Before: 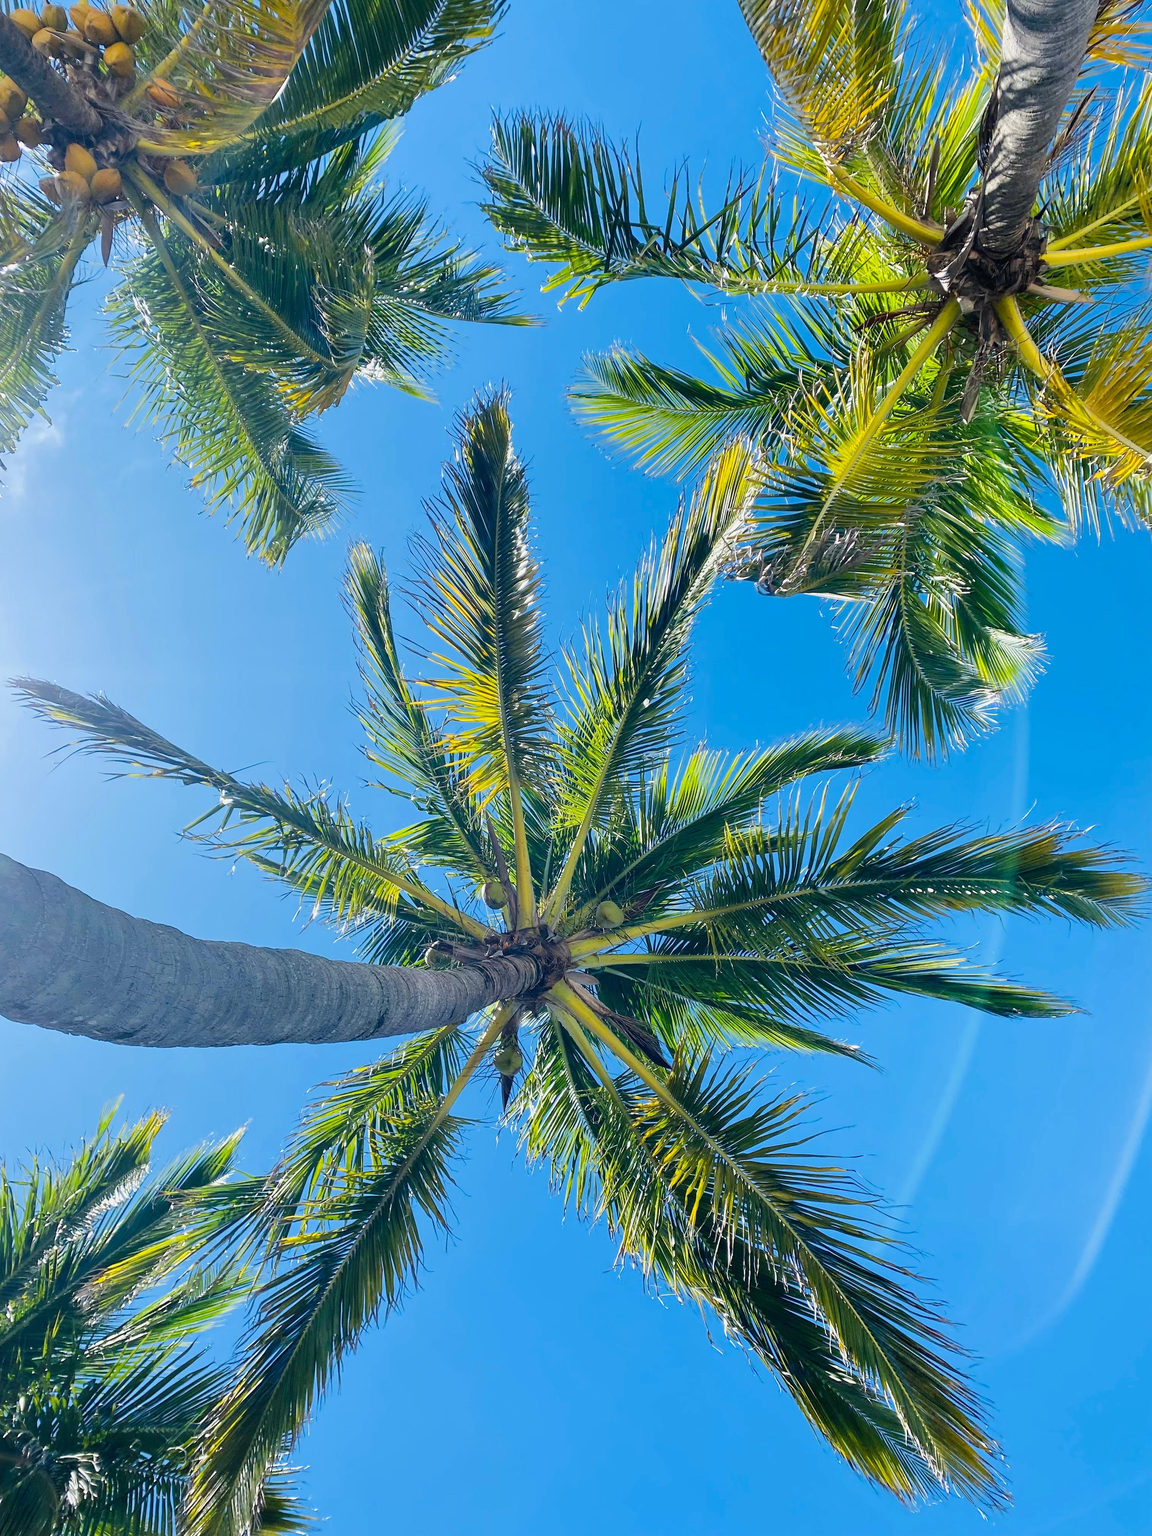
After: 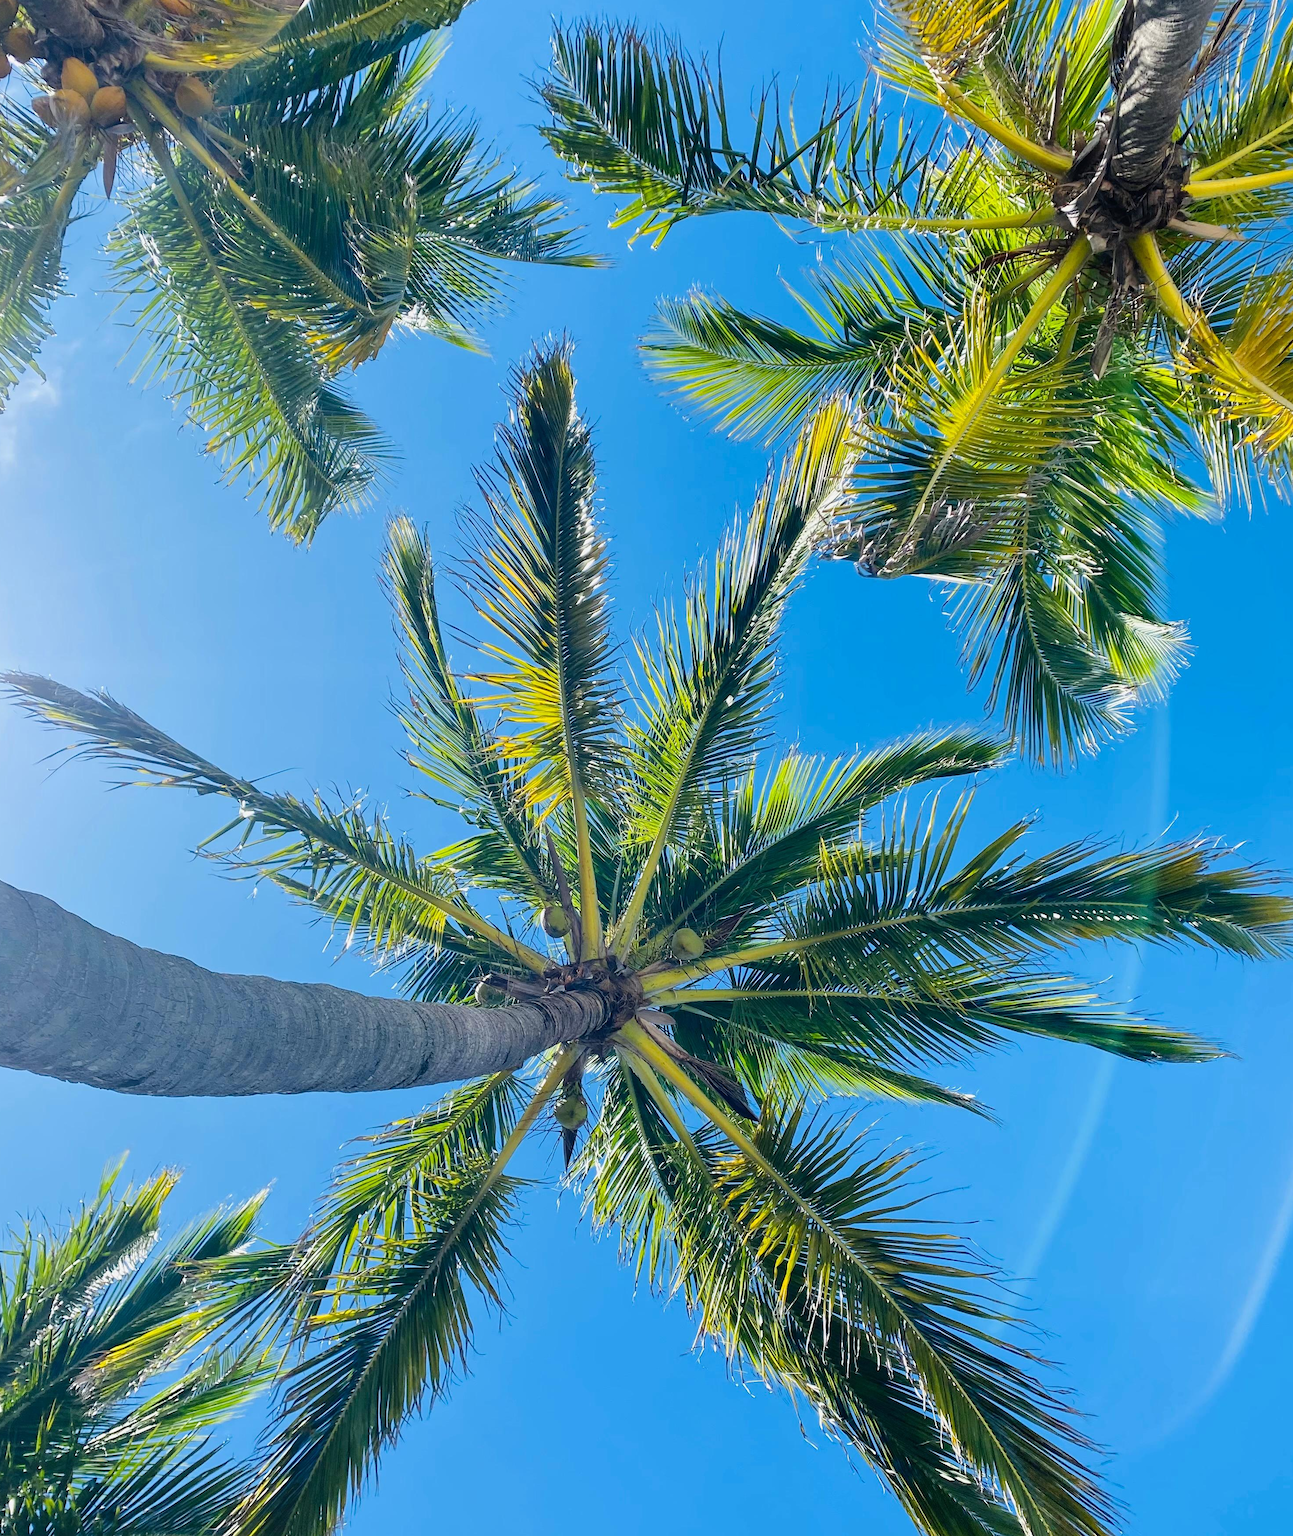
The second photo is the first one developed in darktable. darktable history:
crop: left 1.053%, top 6.102%, right 1.266%, bottom 6.919%
